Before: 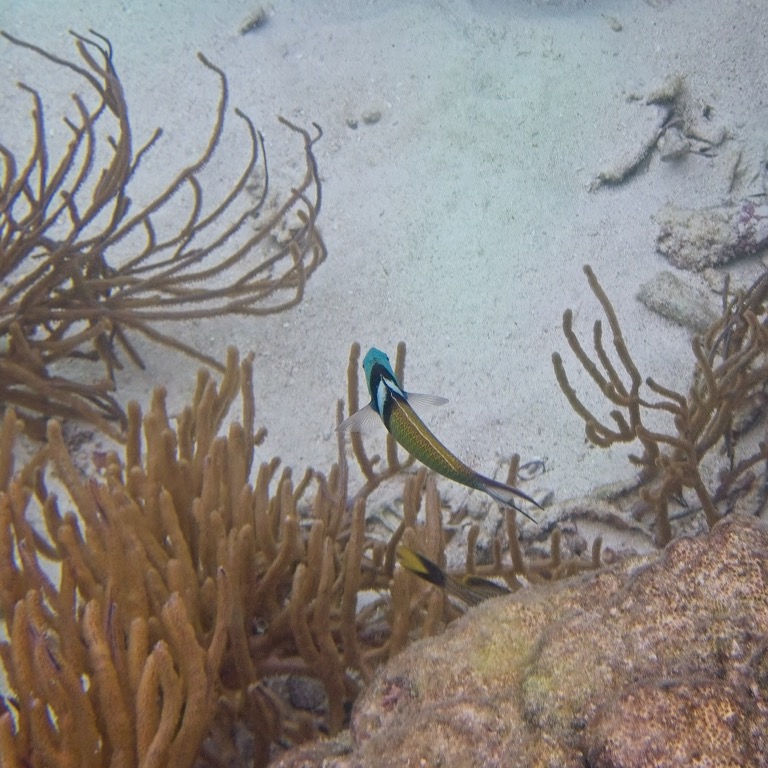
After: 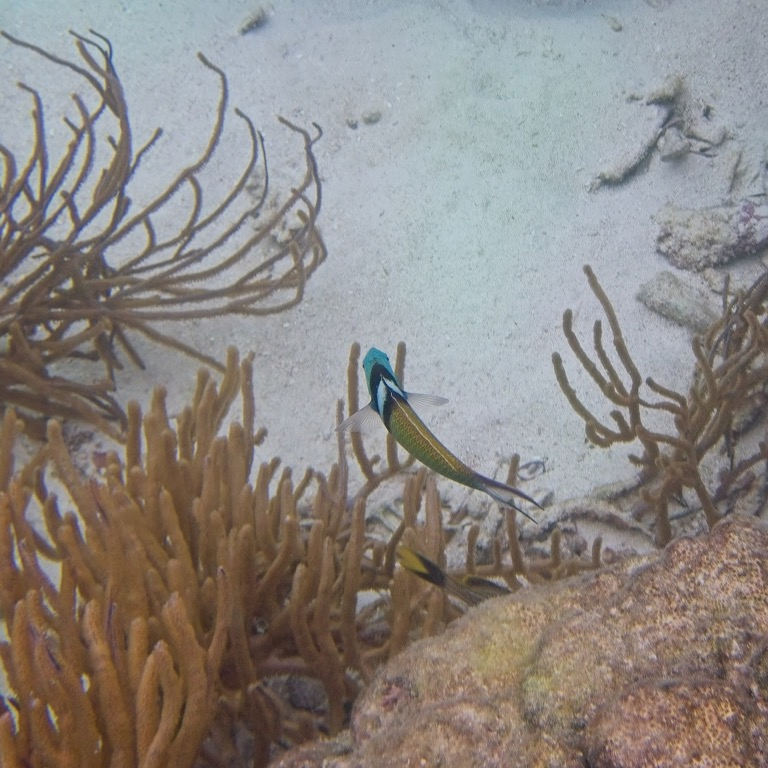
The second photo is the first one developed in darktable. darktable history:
contrast equalizer: octaves 7, y [[0.6 ×6], [0.55 ×6], [0 ×6], [0 ×6], [0 ×6]], mix -0.2
white balance: emerald 1
shadows and highlights: shadows 20.55, highlights -20.99, soften with gaussian
